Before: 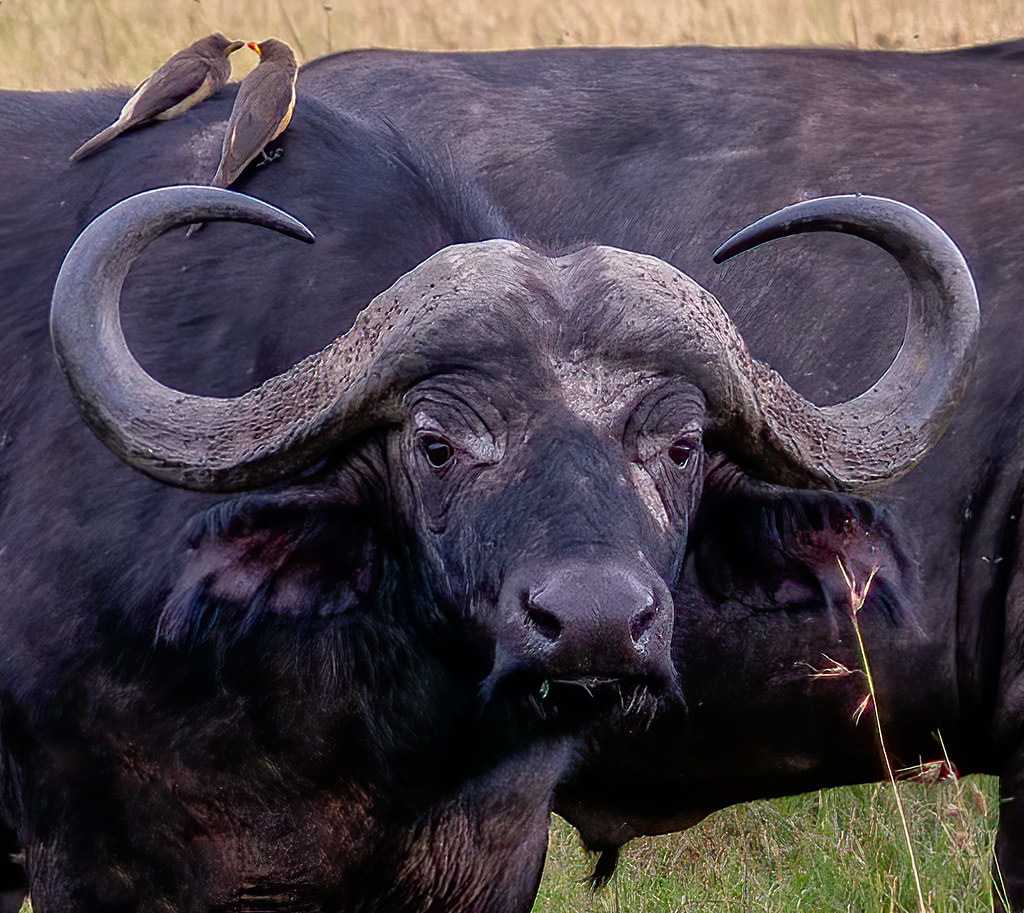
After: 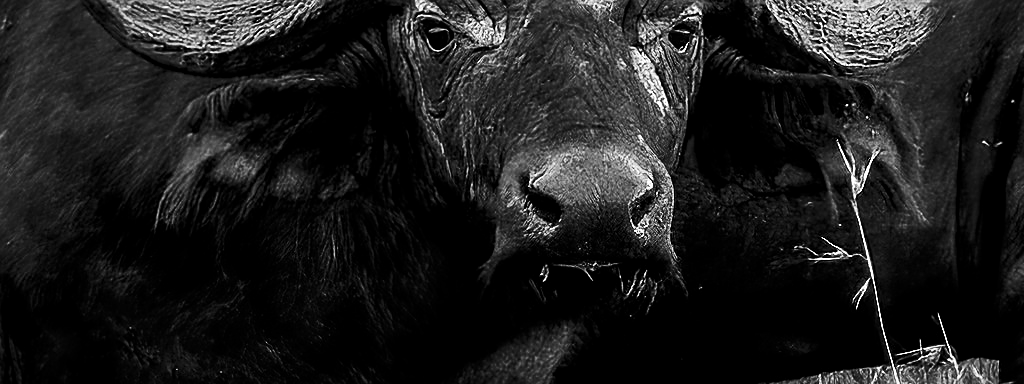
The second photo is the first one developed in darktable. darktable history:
sharpen: on, module defaults
base curve: preserve colors none
contrast brightness saturation: contrast 0.397, brightness 0.048, saturation 0.253
color zones: curves: ch1 [(0, 0.513) (0.143, 0.524) (0.286, 0.511) (0.429, 0.506) (0.571, 0.503) (0.714, 0.503) (0.857, 0.508) (1, 0.513)]
exposure: exposure -0.015 EV, compensate exposure bias true, compensate highlight preservation false
crop: top 45.624%, bottom 12.263%
local contrast: highlights 107%, shadows 98%, detail 119%, midtone range 0.2
color calibration: output gray [0.21, 0.42, 0.37, 0], illuminant as shot in camera, x 0.358, y 0.373, temperature 4628.91 K
